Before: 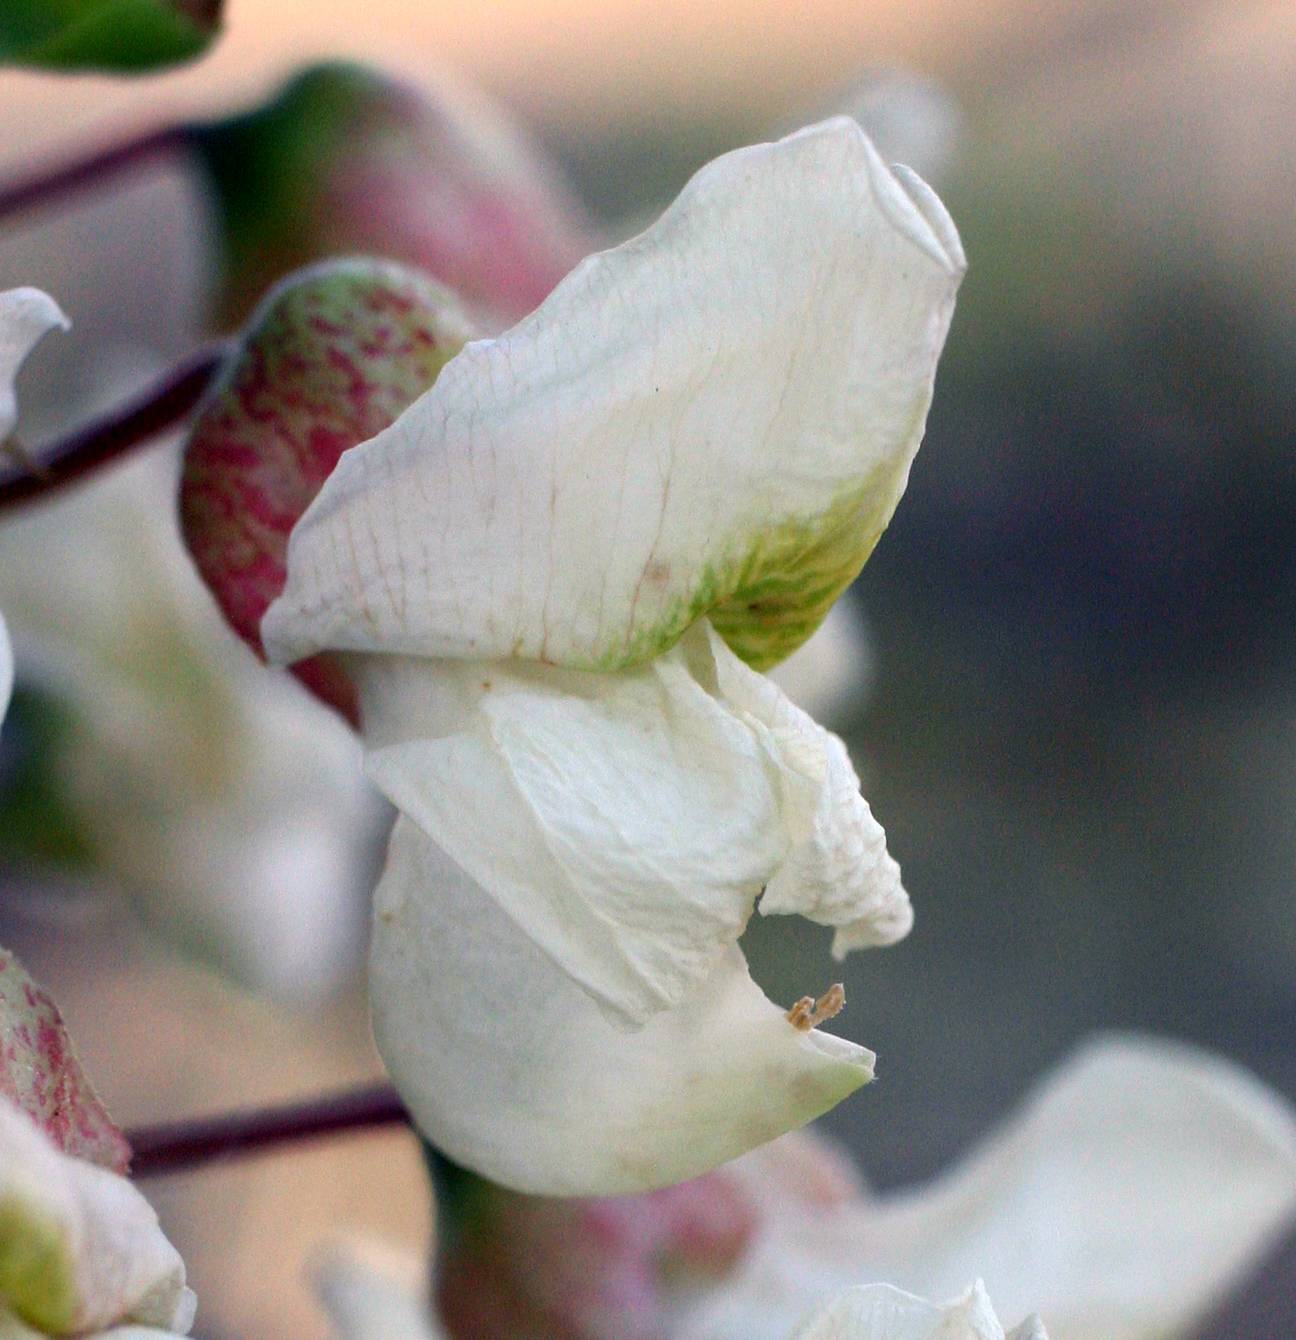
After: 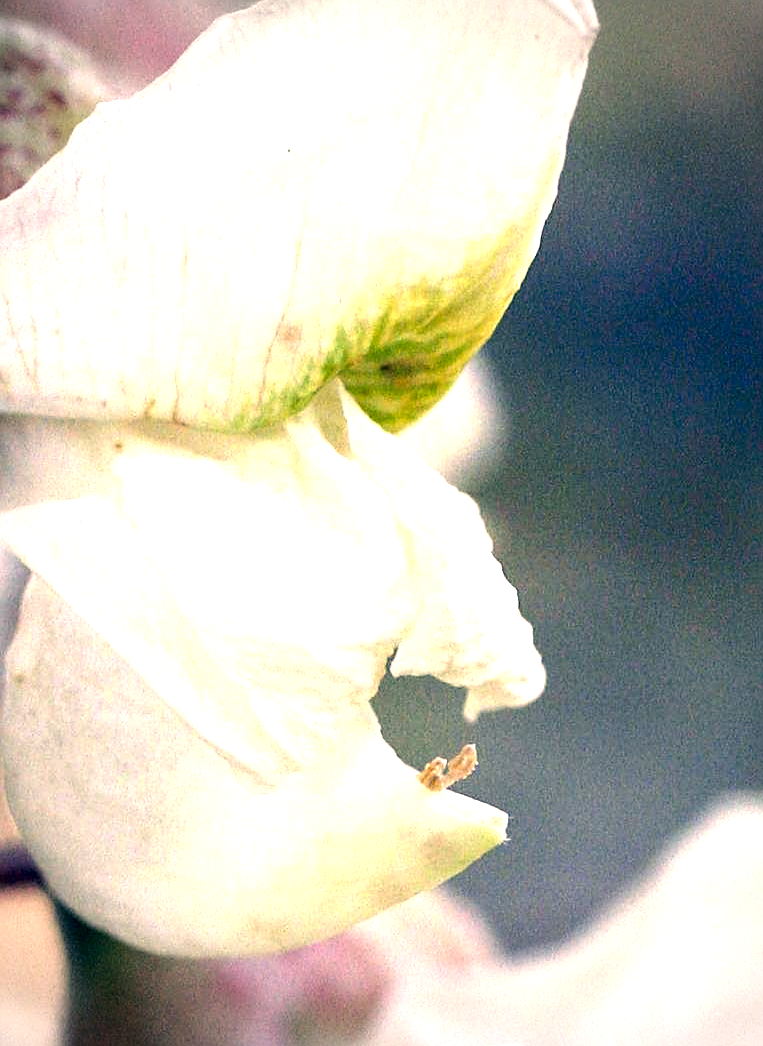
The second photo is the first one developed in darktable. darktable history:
sharpen: on, module defaults
exposure: black level correction 0.001, exposure 1 EV, compensate exposure bias true, compensate highlight preservation false
crop and rotate: left 28.436%, top 17.908%, right 12.633%, bottom 3.993%
color correction: highlights a* 10.27, highlights b* 14.29, shadows a* -10.18, shadows b* -14.93
tone equalizer: -8 EV -0.379 EV, -7 EV -0.385 EV, -6 EV -0.297 EV, -5 EV -0.225 EV, -3 EV 0.22 EV, -2 EV 0.326 EV, -1 EV 0.414 EV, +0 EV 0.401 EV, edges refinement/feathering 500, mask exposure compensation -1.57 EV, preserve details no
local contrast: highlights 103%, shadows 101%, detail 119%, midtone range 0.2
vignetting: fall-off start 88.58%, fall-off radius 43.49%, width/height ratio 1.166
